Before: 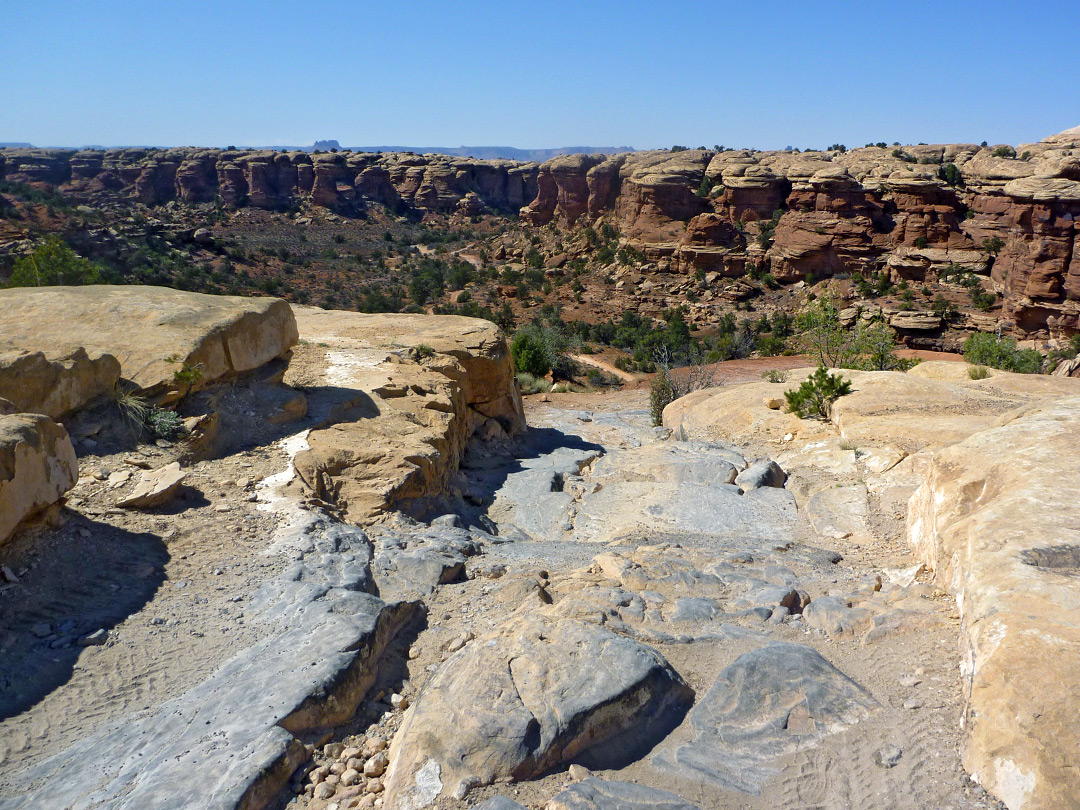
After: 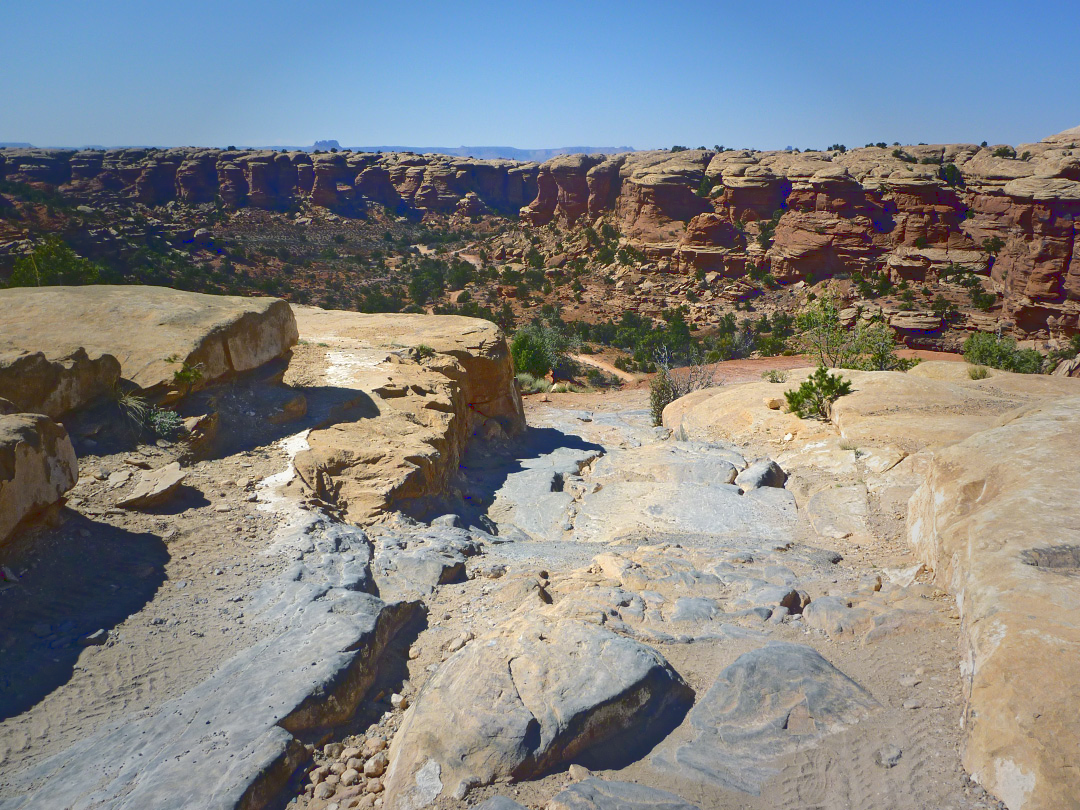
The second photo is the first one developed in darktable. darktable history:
vignetting: fall-off start 40.7%, fall-off radius 41.26%, brightness -0.367, saturation 0.004
base curve: curves: ch0 [(0, 0.024) (0.055, 0.065) (0.121, 0.166) (0.236, 0.319) (0.693, 0.726) (1, 1)]
